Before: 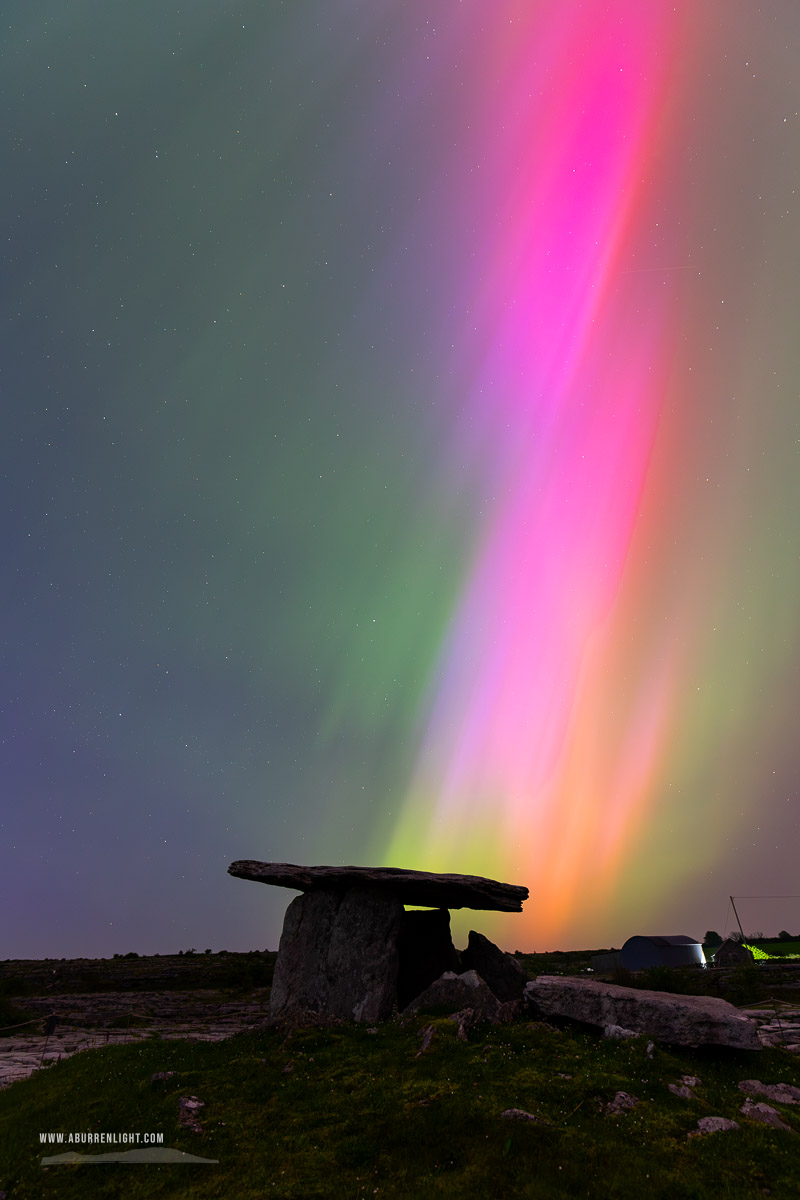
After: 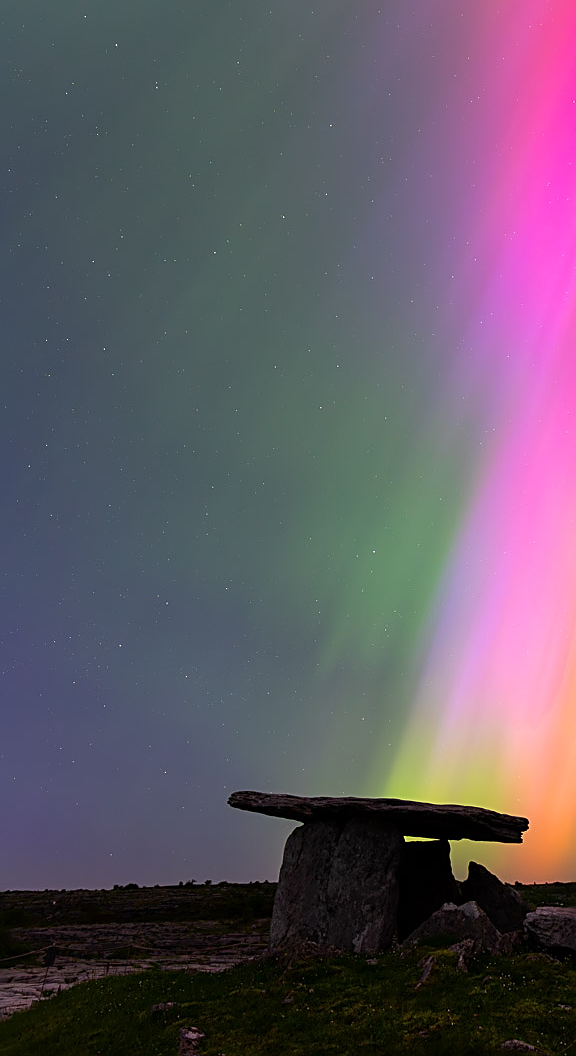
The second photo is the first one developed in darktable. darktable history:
crop: top 5.803%, right 27.864%, bottom 5.804%
sharpen: on, module defaults
